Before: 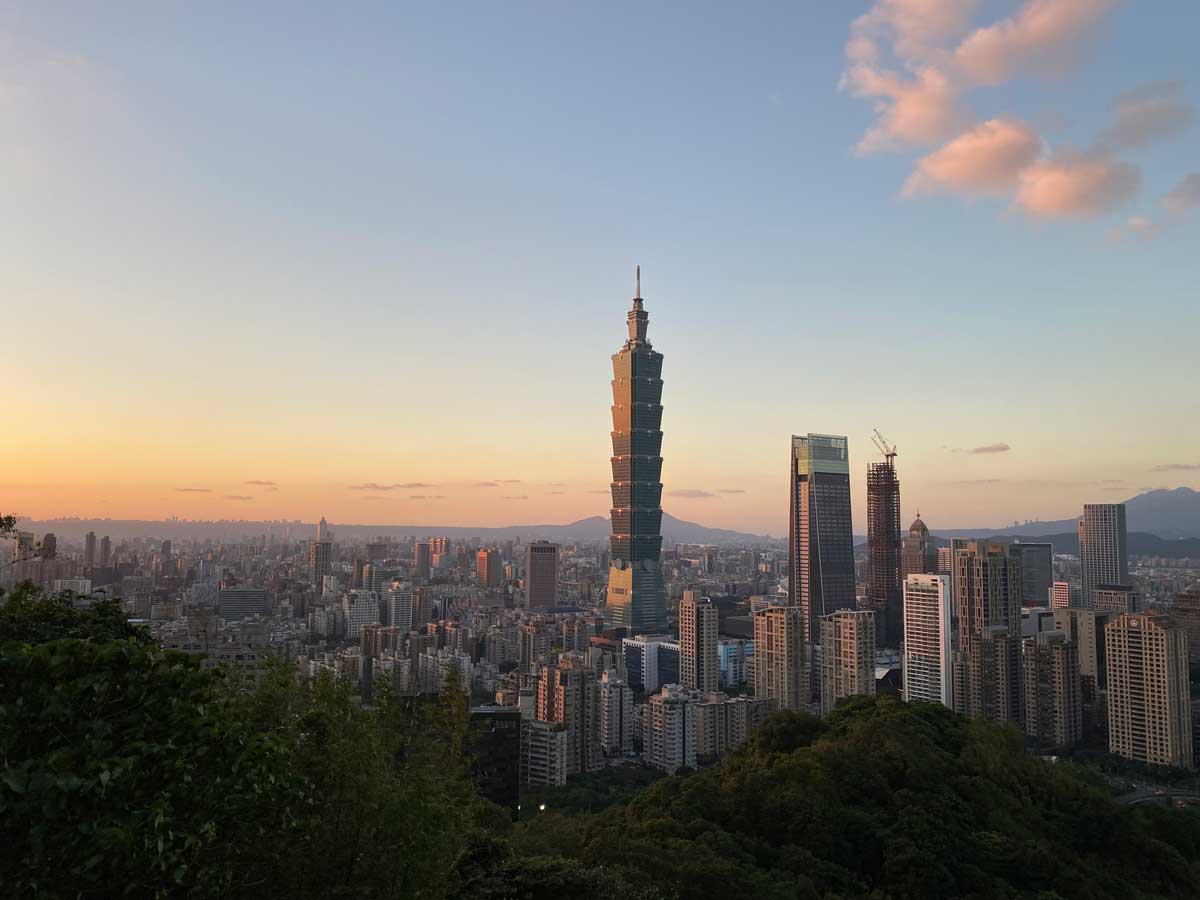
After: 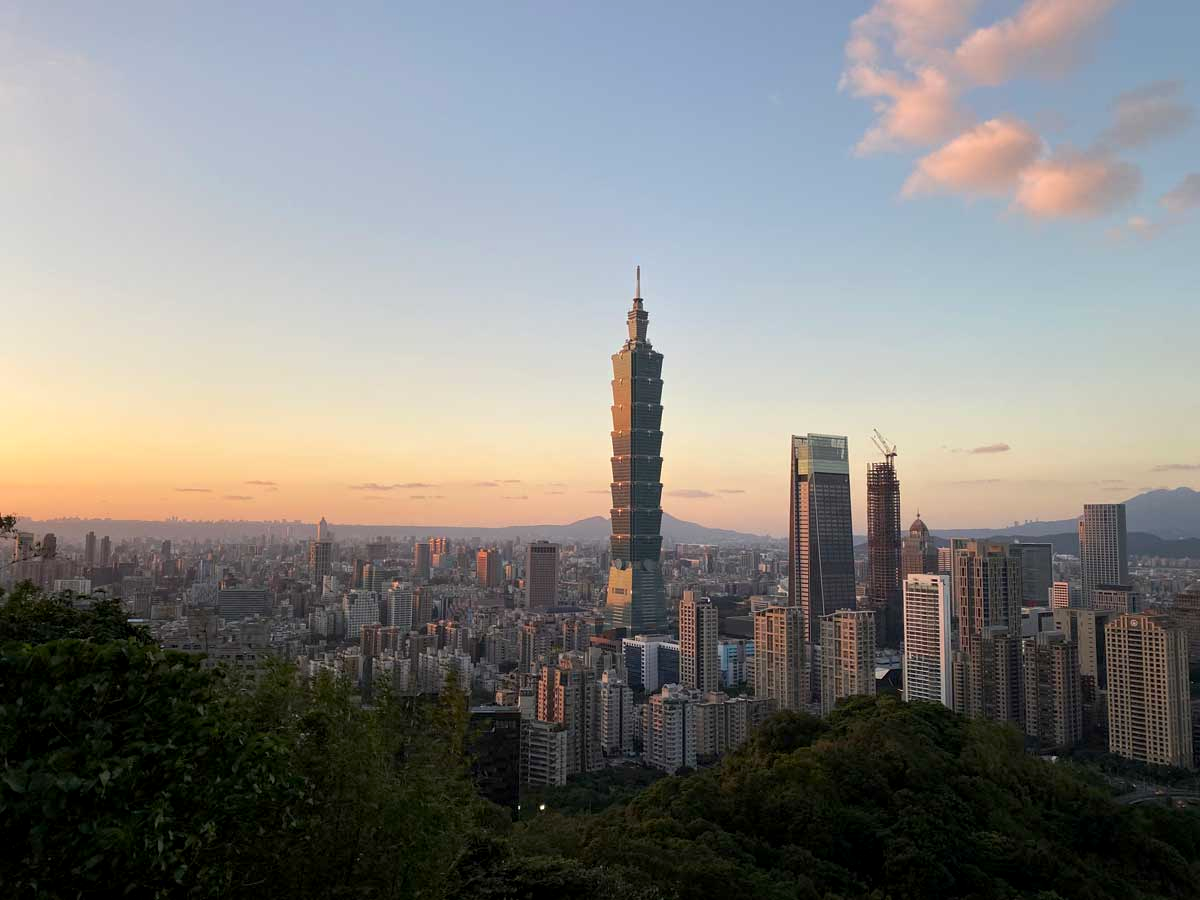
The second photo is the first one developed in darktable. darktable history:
exposure: black level correction 0.003, exposure 0.146 EV, compensate exposure bias true, compensate highlight preservation false
